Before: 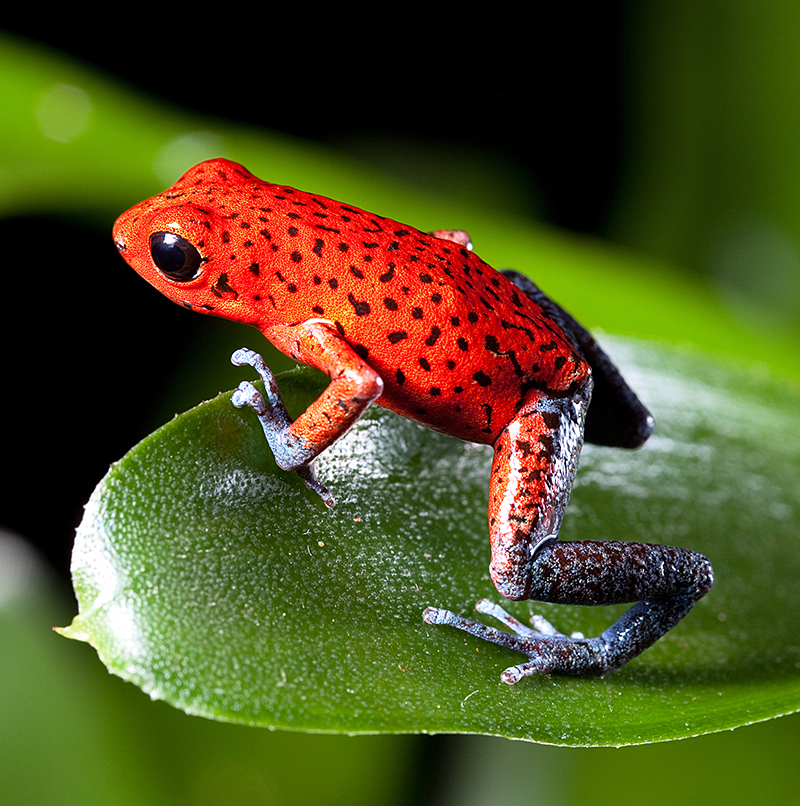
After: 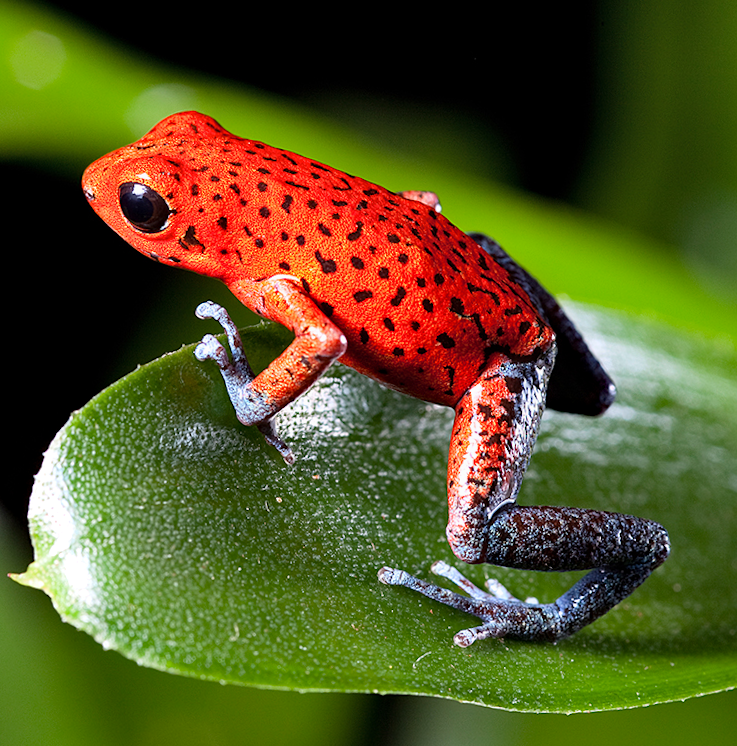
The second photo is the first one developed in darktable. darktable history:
haze removal: compatibility mode true, adaptive false
crop and rotate: angle -2.08°, left 3.092%, top 3.578%, right 1.349%, bottom 0.465%
shadows and highlights: shadows 43.5, white point adjustment -1.33, soften with gaussian
